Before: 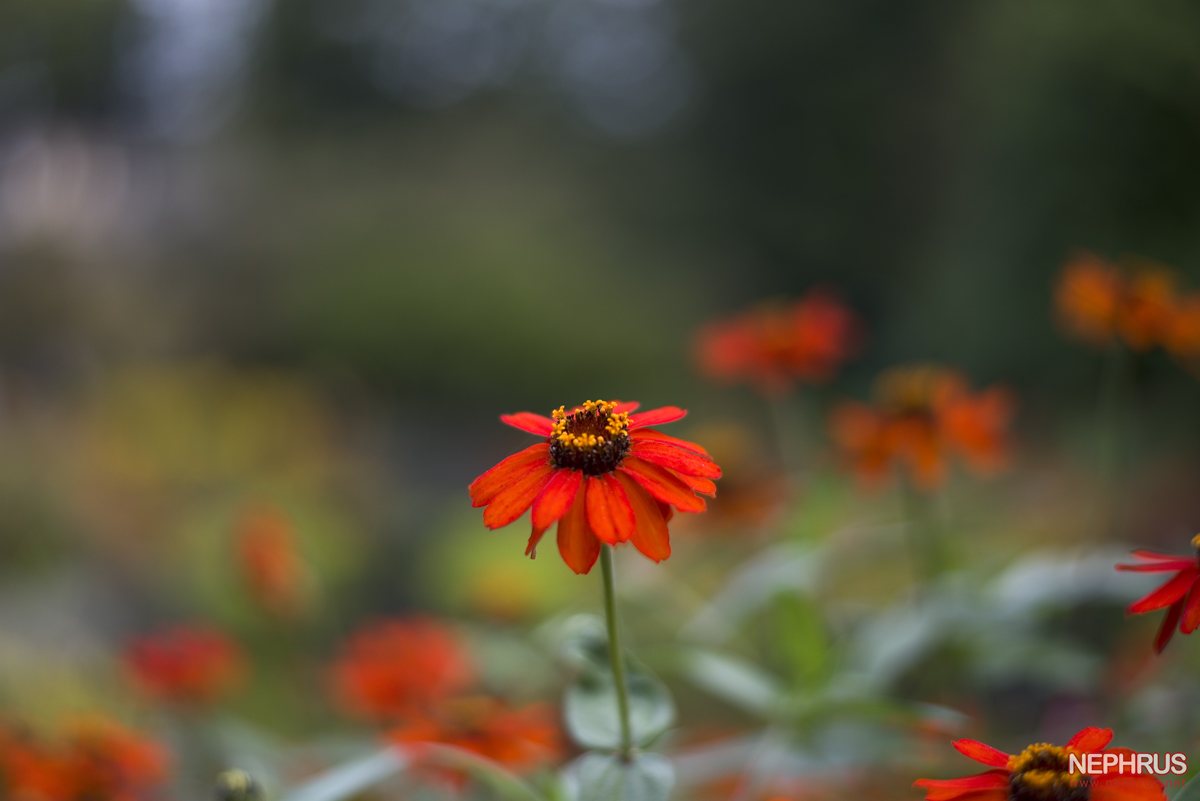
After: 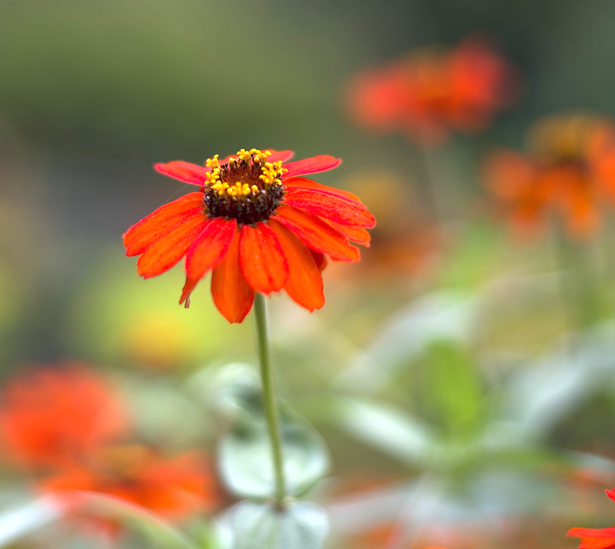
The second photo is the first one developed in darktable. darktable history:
crop and rotate: left 28.836%, top 31.37%, right 19.84%
exposure: black level correction 0, exposure 1.2 EV, compensate exposure bias true, compensate highlight preservation false
